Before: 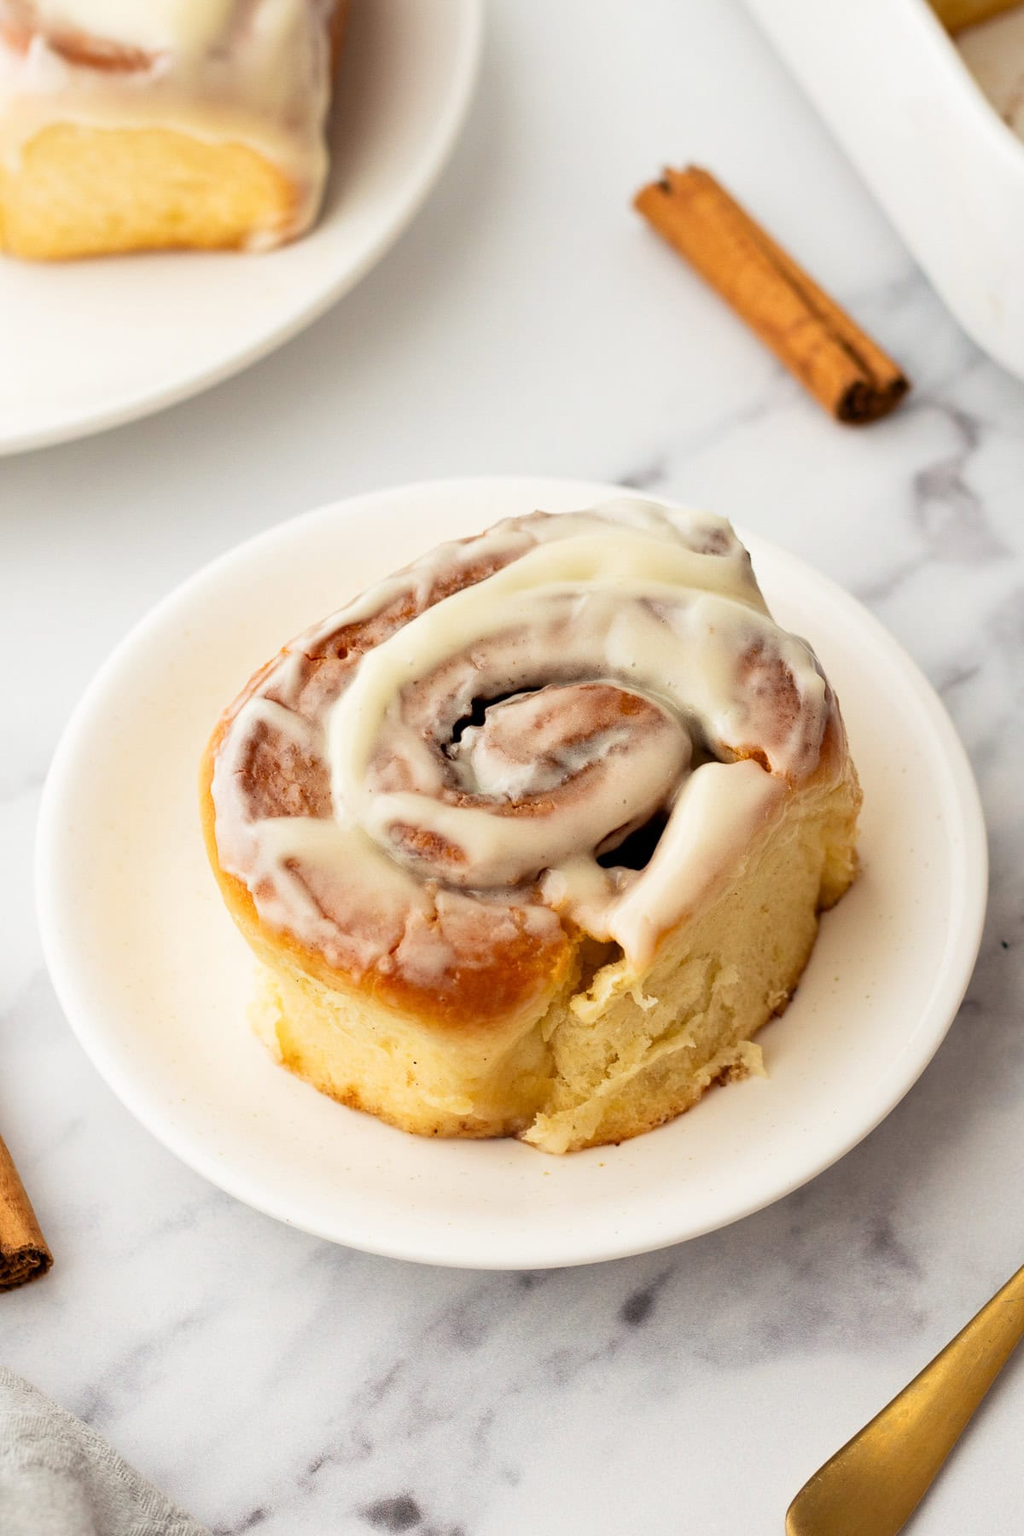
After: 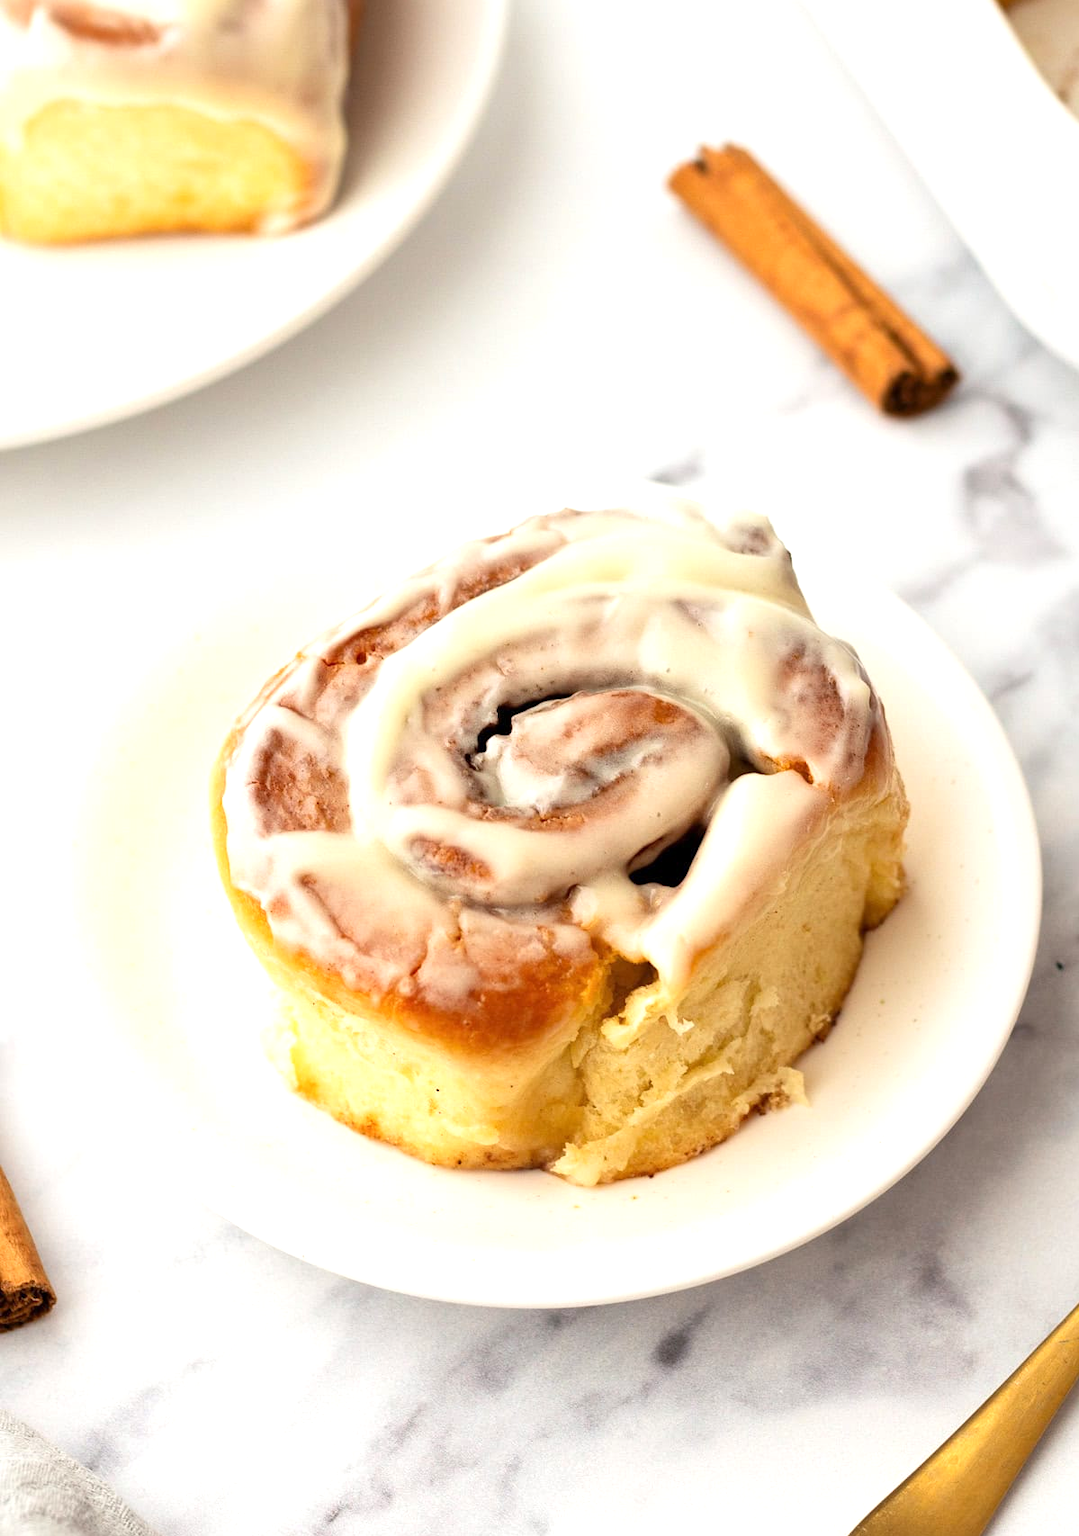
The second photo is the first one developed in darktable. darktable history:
crop and rotate: top 1.933%, bottom 3.208%
exposure: exposure 0.517 EV, compensate highlight preservation false
